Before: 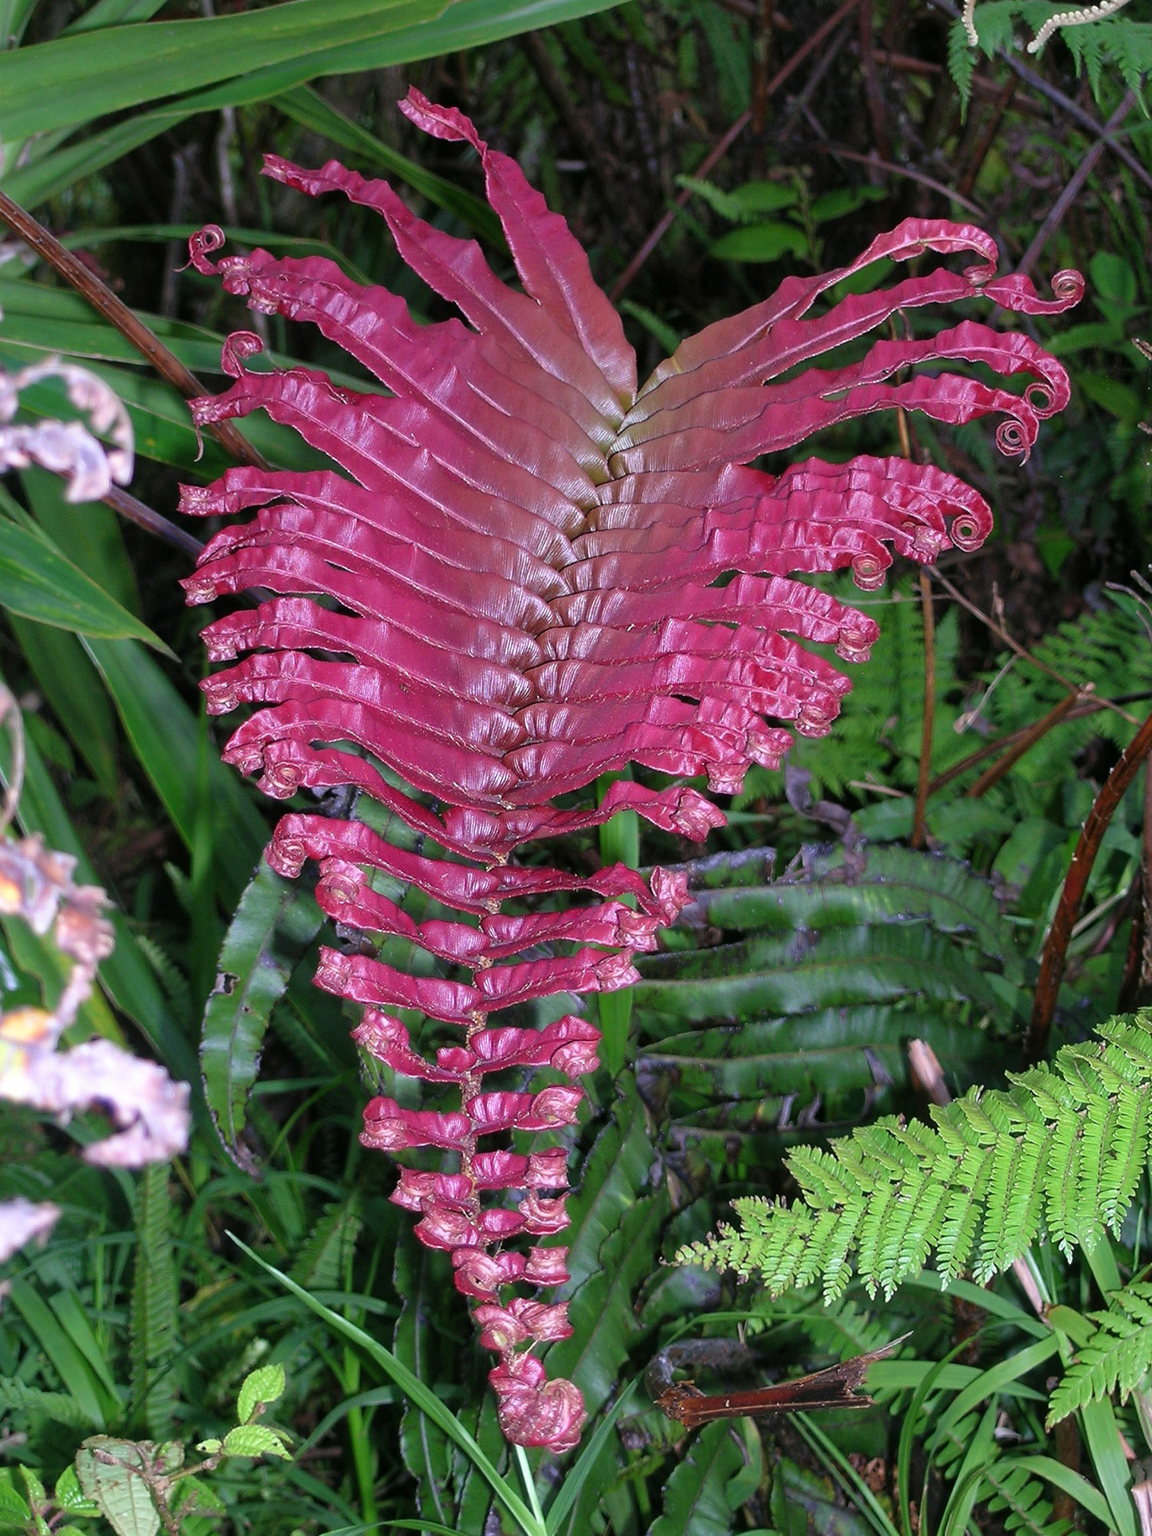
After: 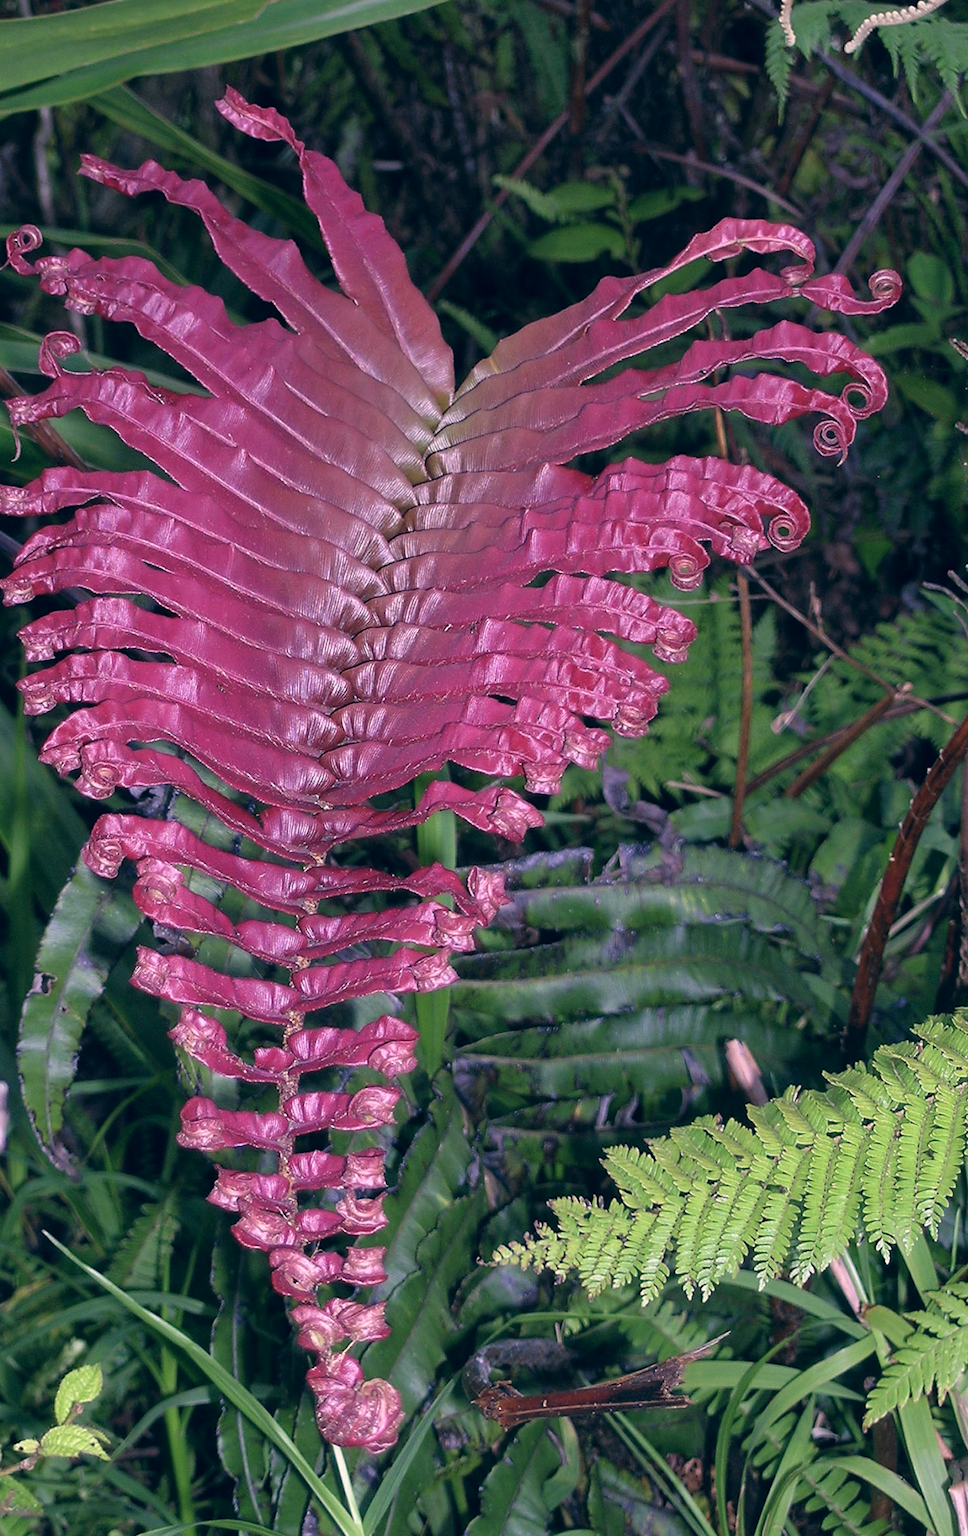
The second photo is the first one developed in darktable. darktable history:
crop: left 15.929%
color correction: highlights a* 14.17, highlights b* 5.91, shadows a* -5.7, shadows b* -15.21, saturation 0.858
